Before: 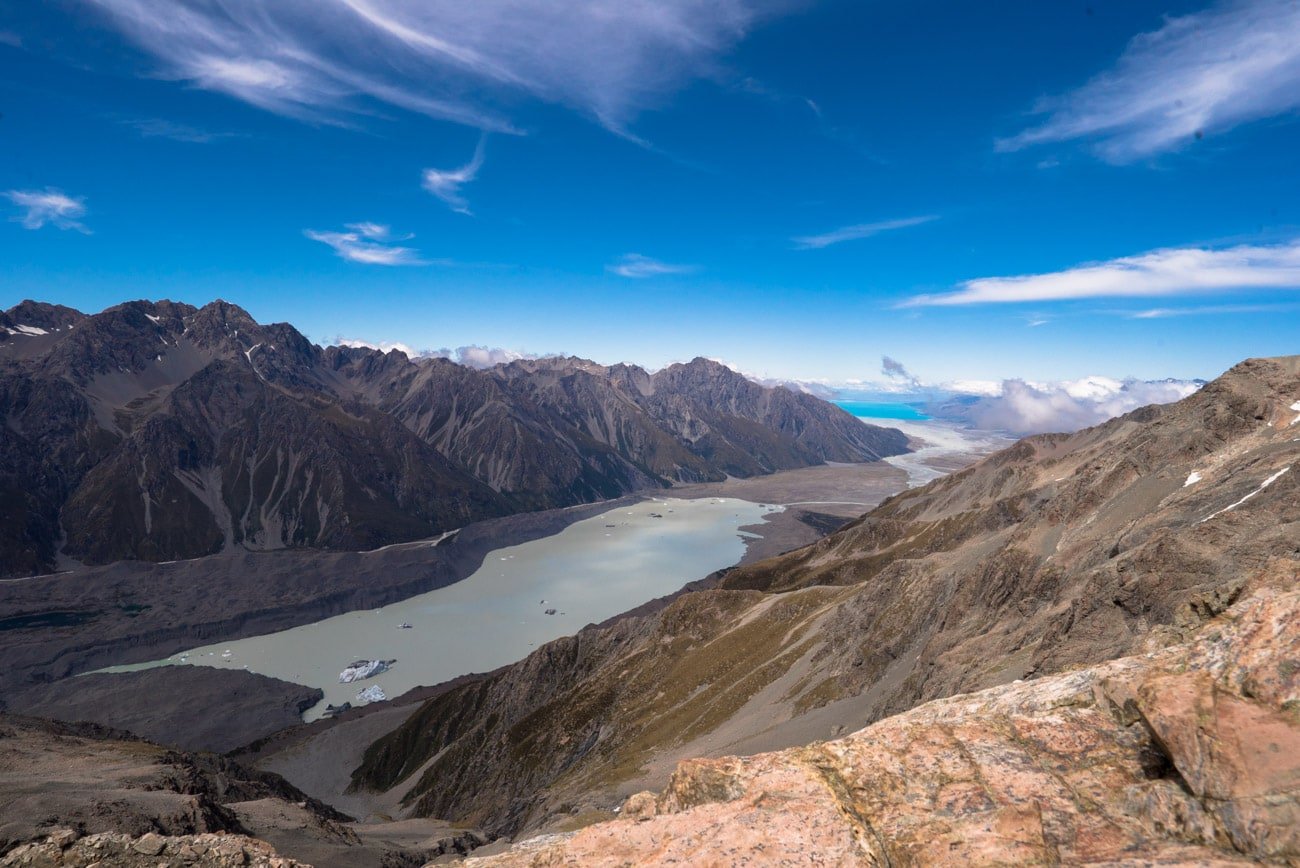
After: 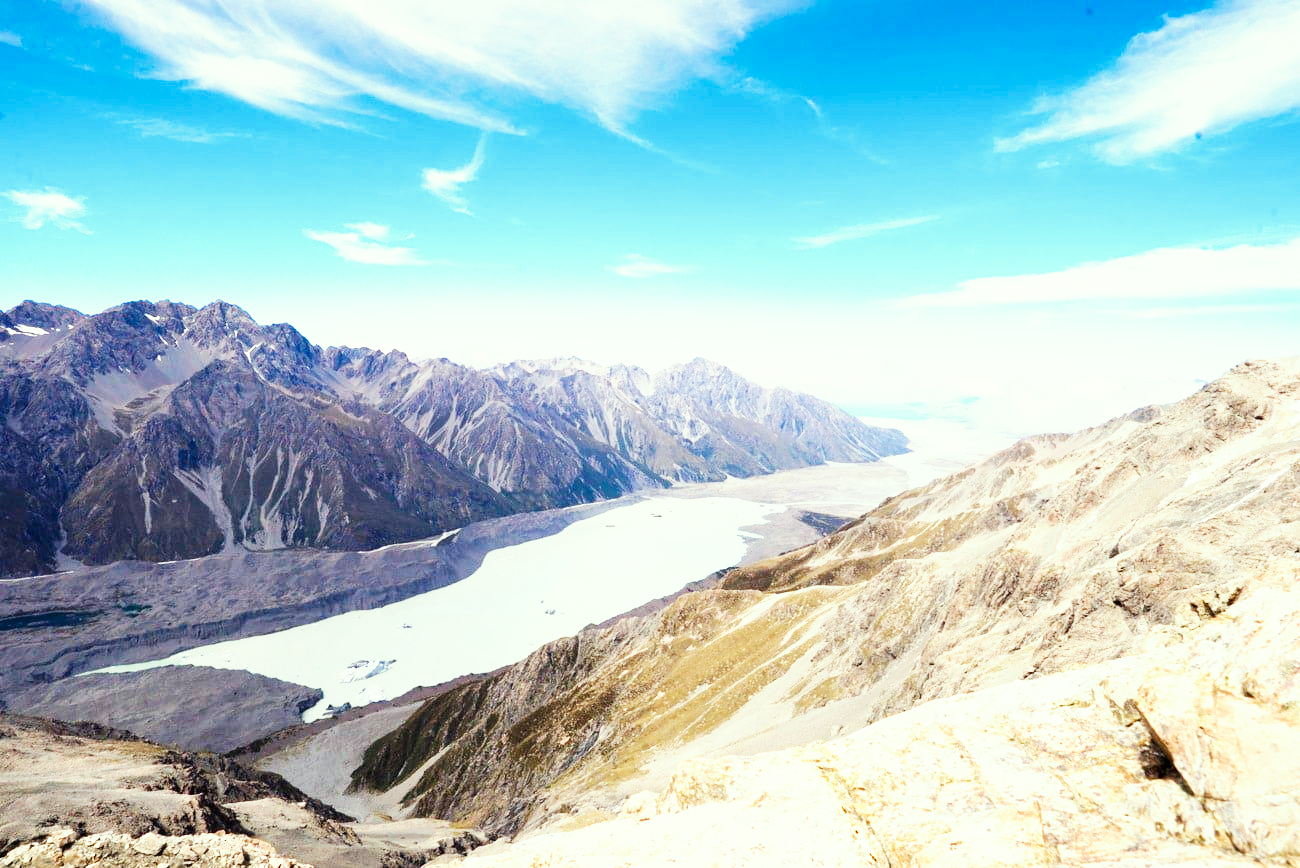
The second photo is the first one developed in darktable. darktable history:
color correction: highlights a* -4.73, highlights b* 5.06, saturation 0.97
base curve: curves: ch0 [(0, 0) (0.007, 0.004) (0.027, 0.03) (0.046, 0.07) (0.207, 0.54) (0.442, 0.872) (0.673, 0.972) (1, 1)], preserve colors none
exposure: exposure 1.2 EV, compensate highlight preservation false
